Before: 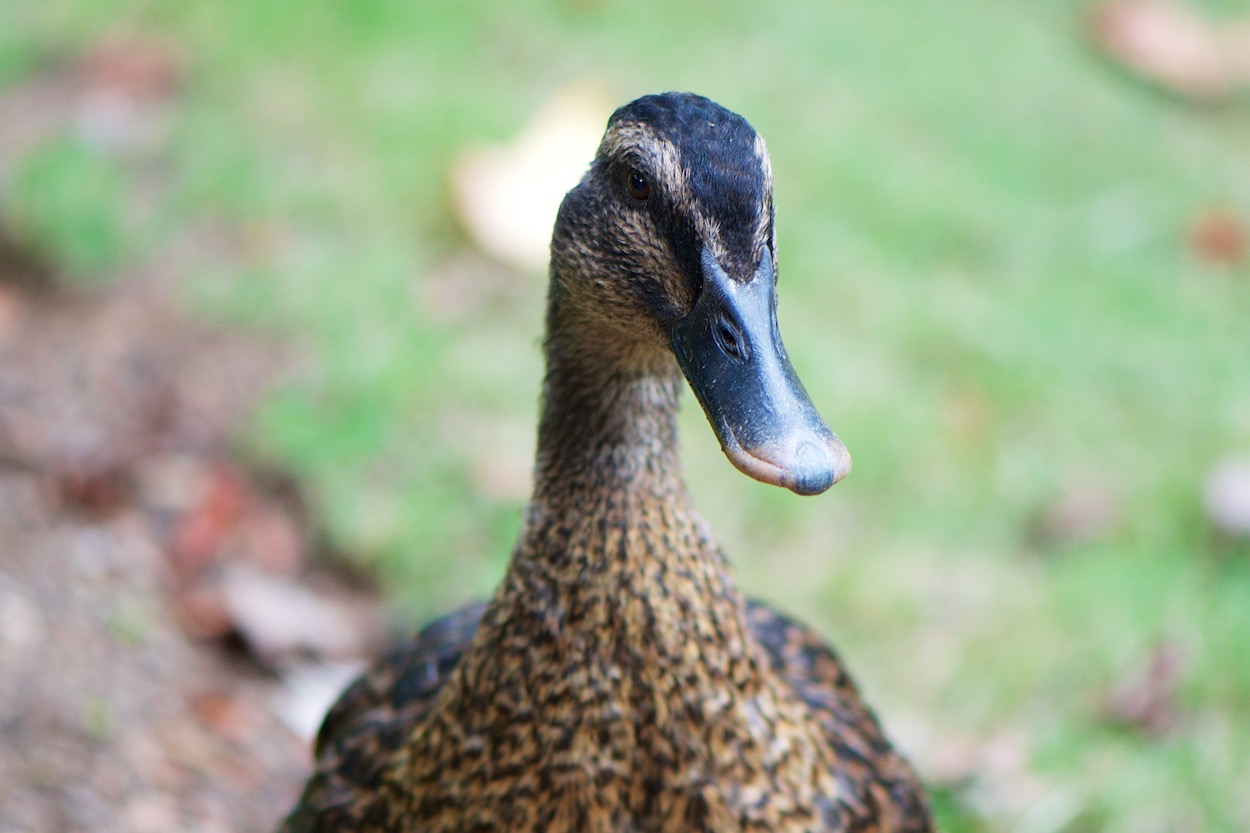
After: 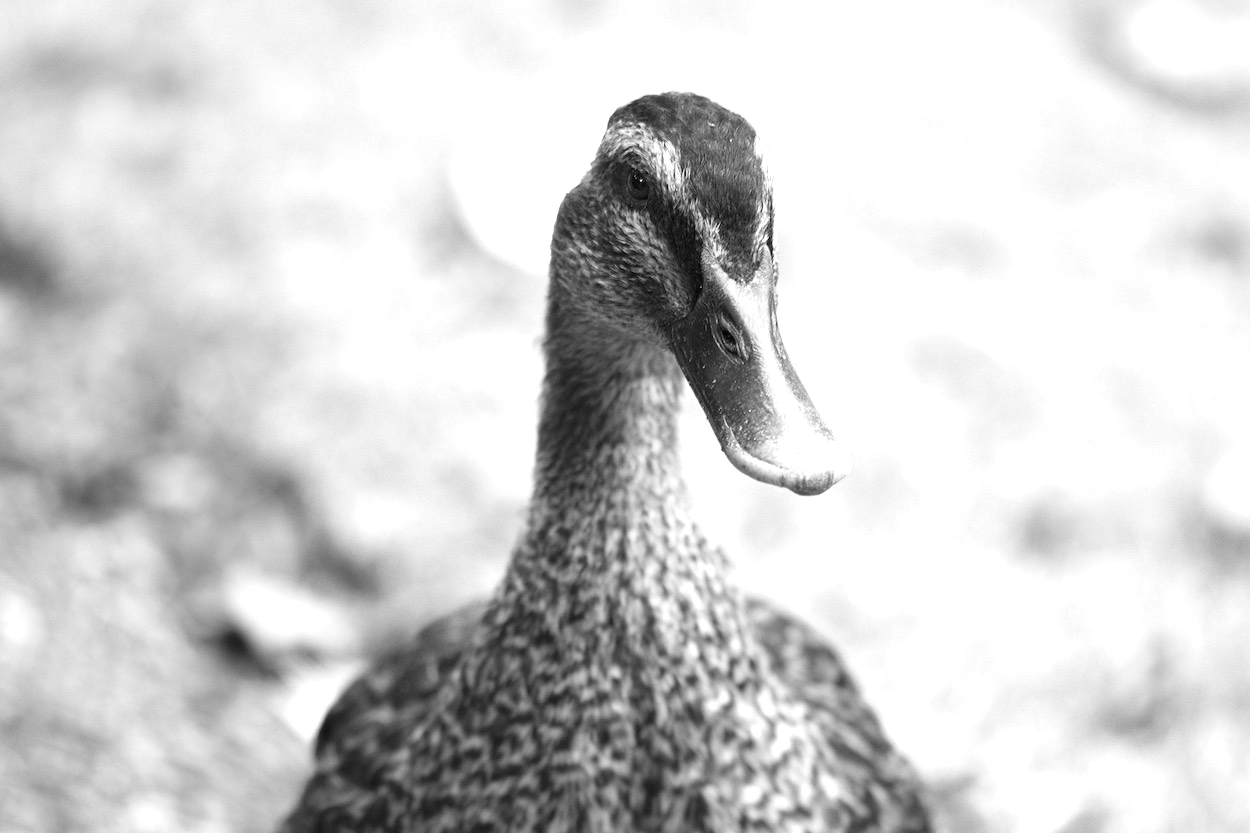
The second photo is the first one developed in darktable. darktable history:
color balance: on, module defaults
monochrome: a -74.22, b 78.2
exposure: black level correction 0, exposure 1 EV, compensate exposure bias true, compensate highlight preservation false
